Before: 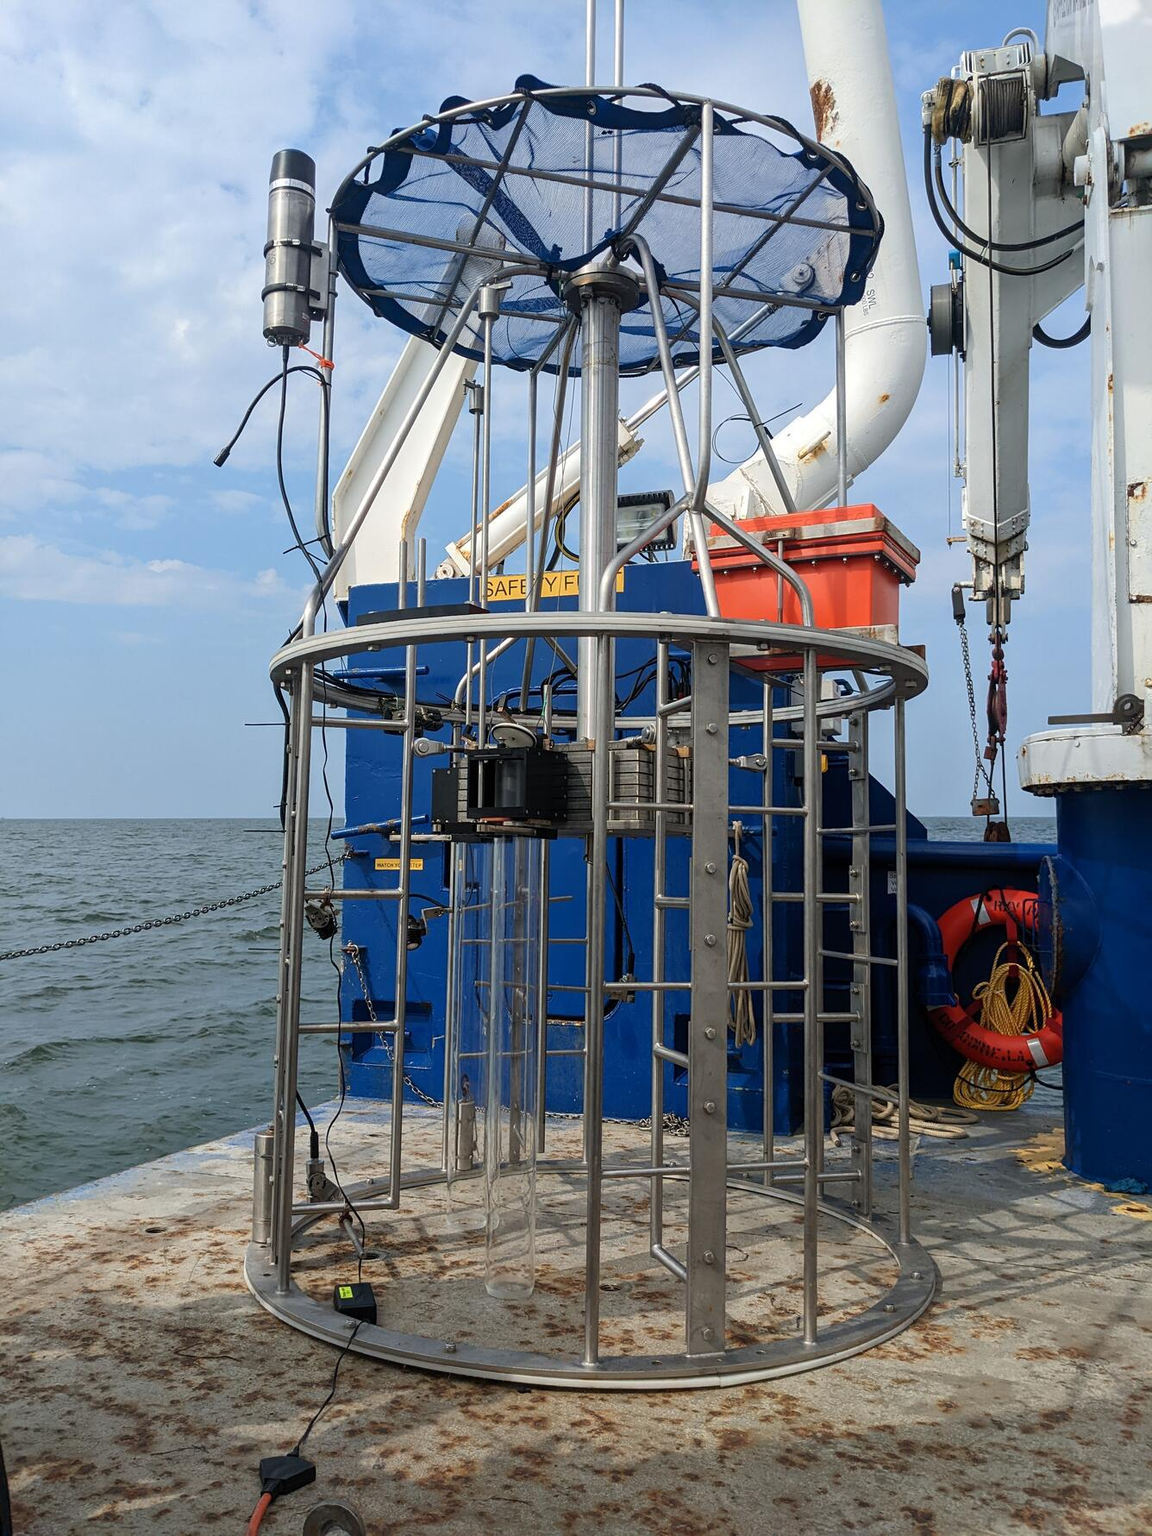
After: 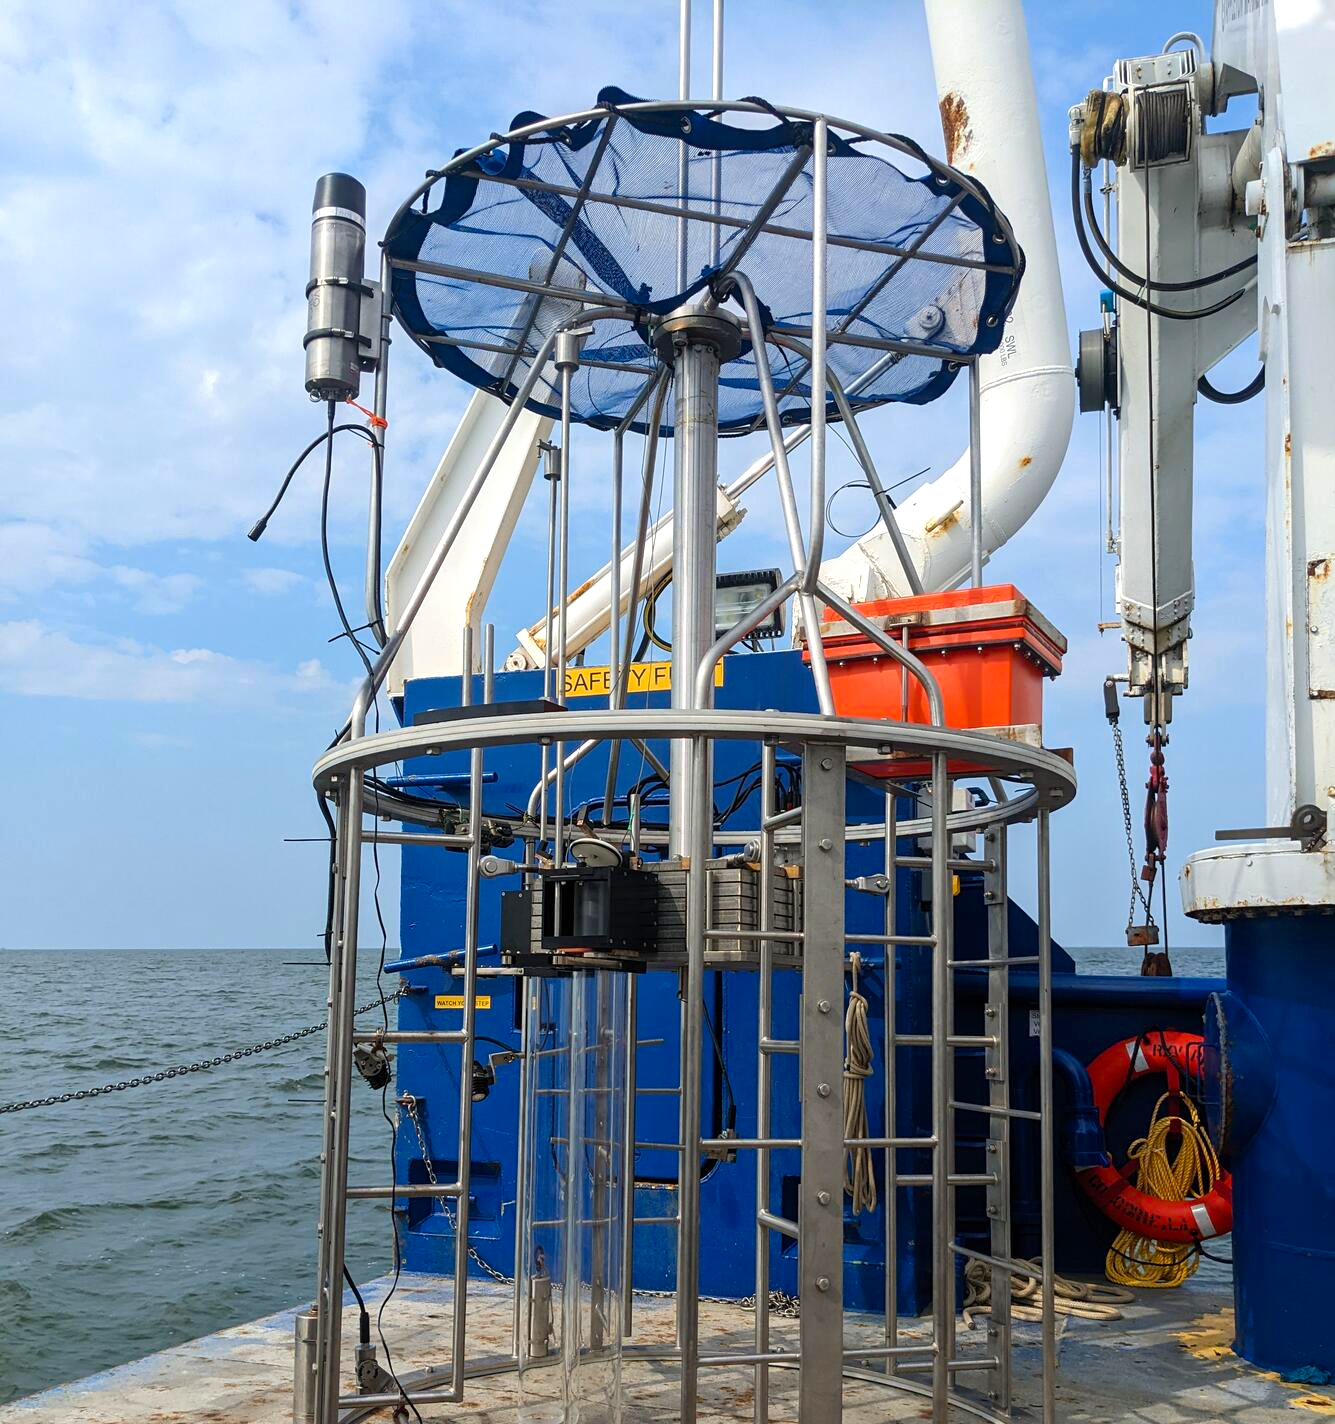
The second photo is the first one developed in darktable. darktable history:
color balance rgb: perceptual saturation grading › global saturation 25.603%
exposure: exposure 0.201 EV, compensate exposure bias true, compensate highlight preservation false
crop: bottom 19.525%
tone equalizer: edges refinement/feathering 500, mask exposure compensation -1.57 EV, preserve details no
